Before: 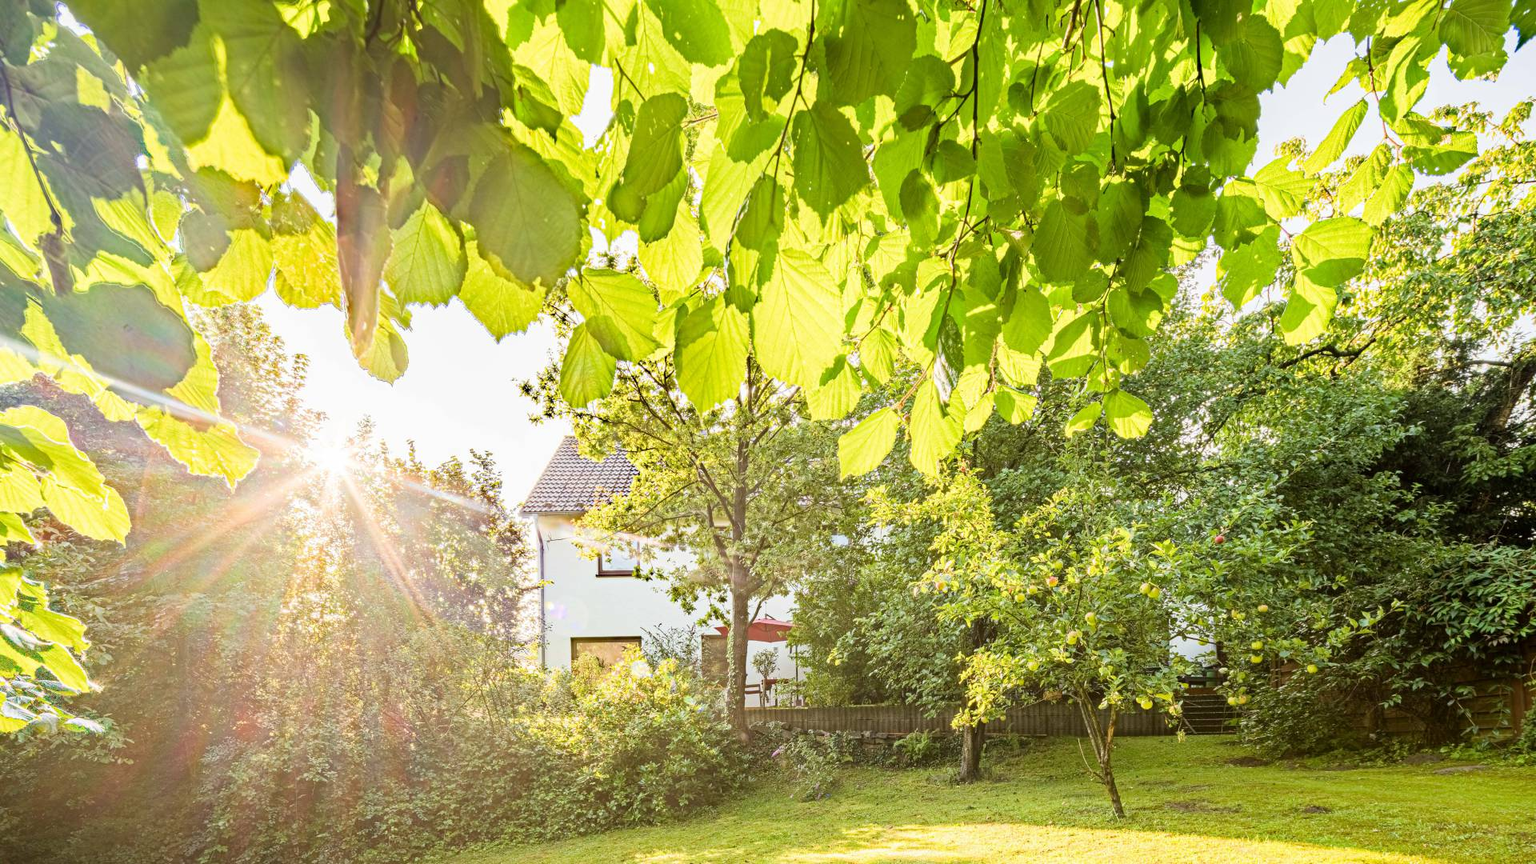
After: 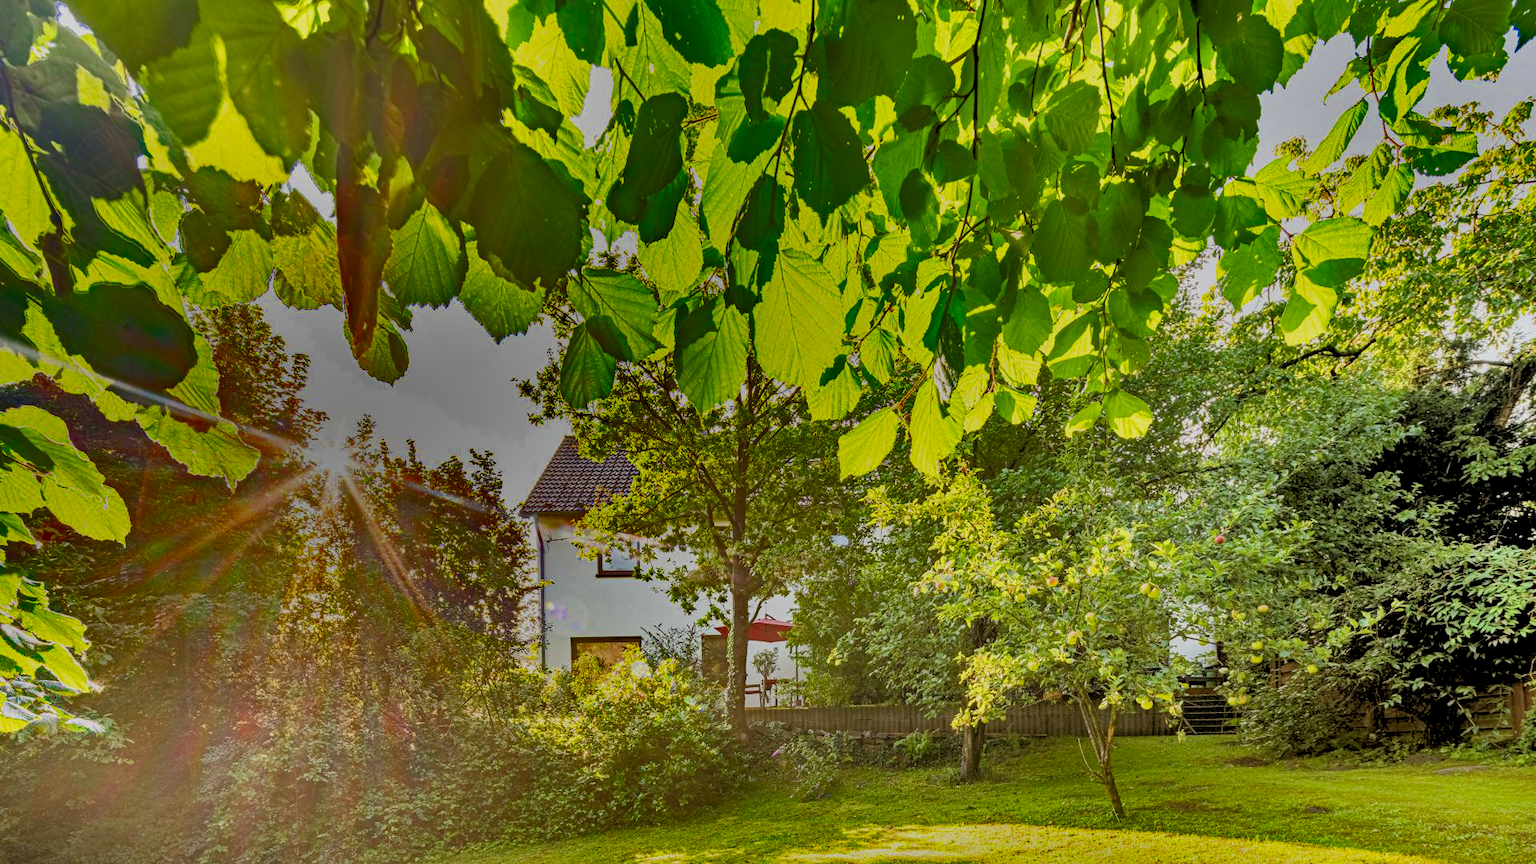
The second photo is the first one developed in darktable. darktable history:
shadows and highlights: radius 123.98, shadows 100, white point adjustment -3, highlights -100, highlights color adjustment 89.84%, soften with gaussian
rgb levels: preserve colors sum RGB, levels [[0.038, 0.433, 0.934], [0, 0.5, 1], [0, 0.5, 1]]
